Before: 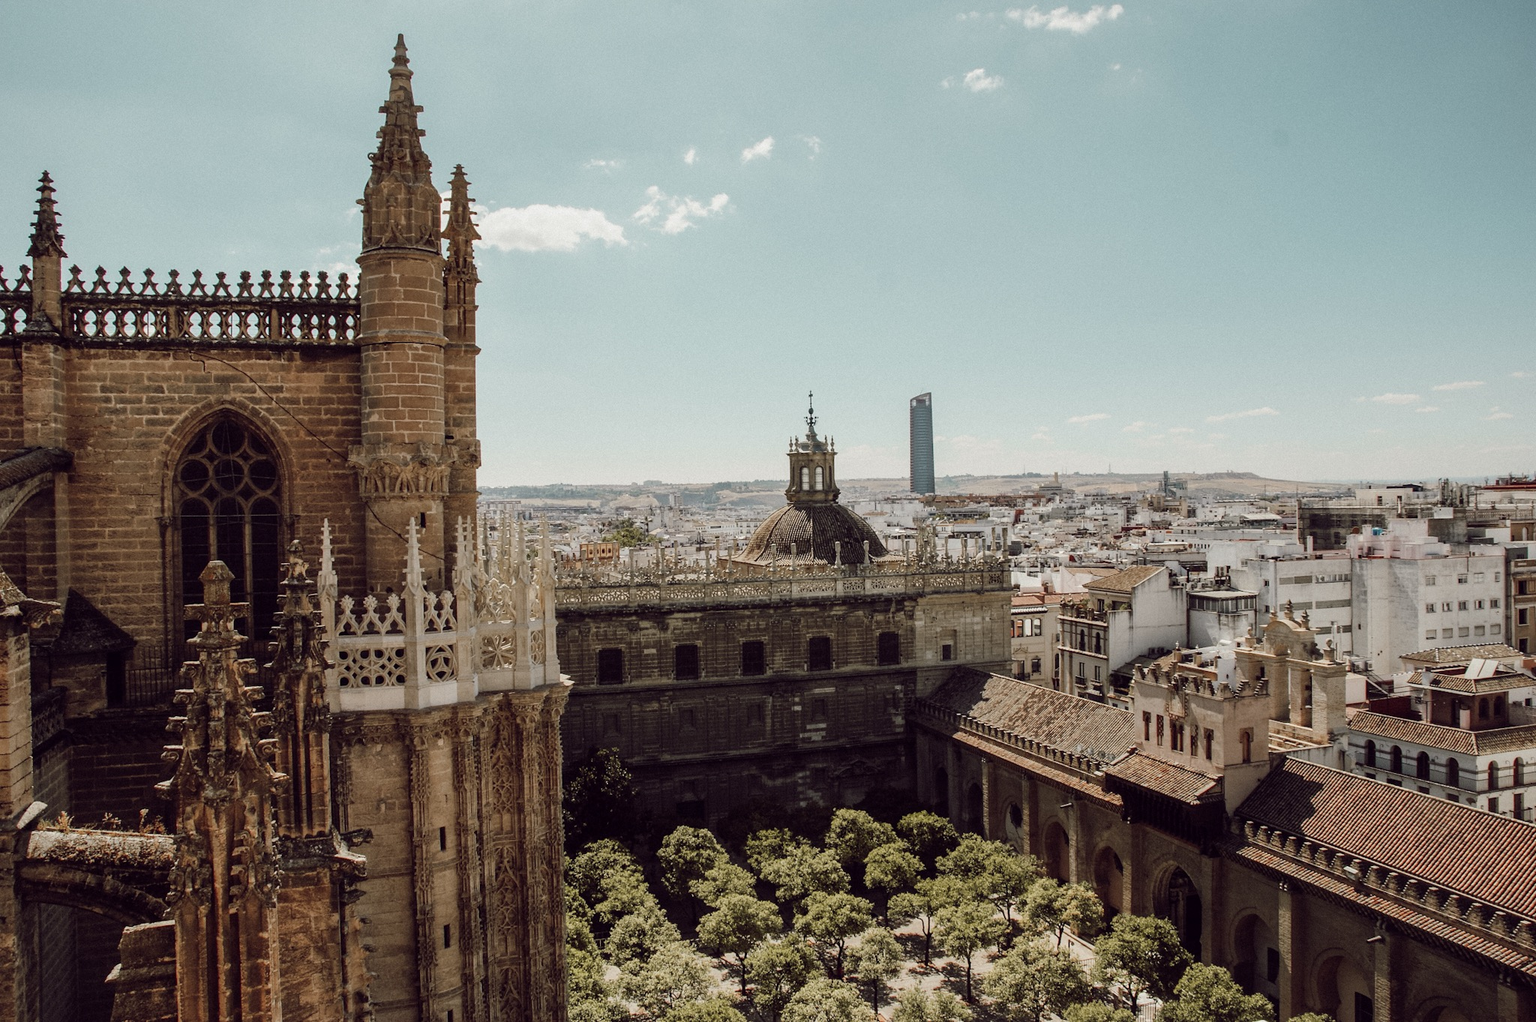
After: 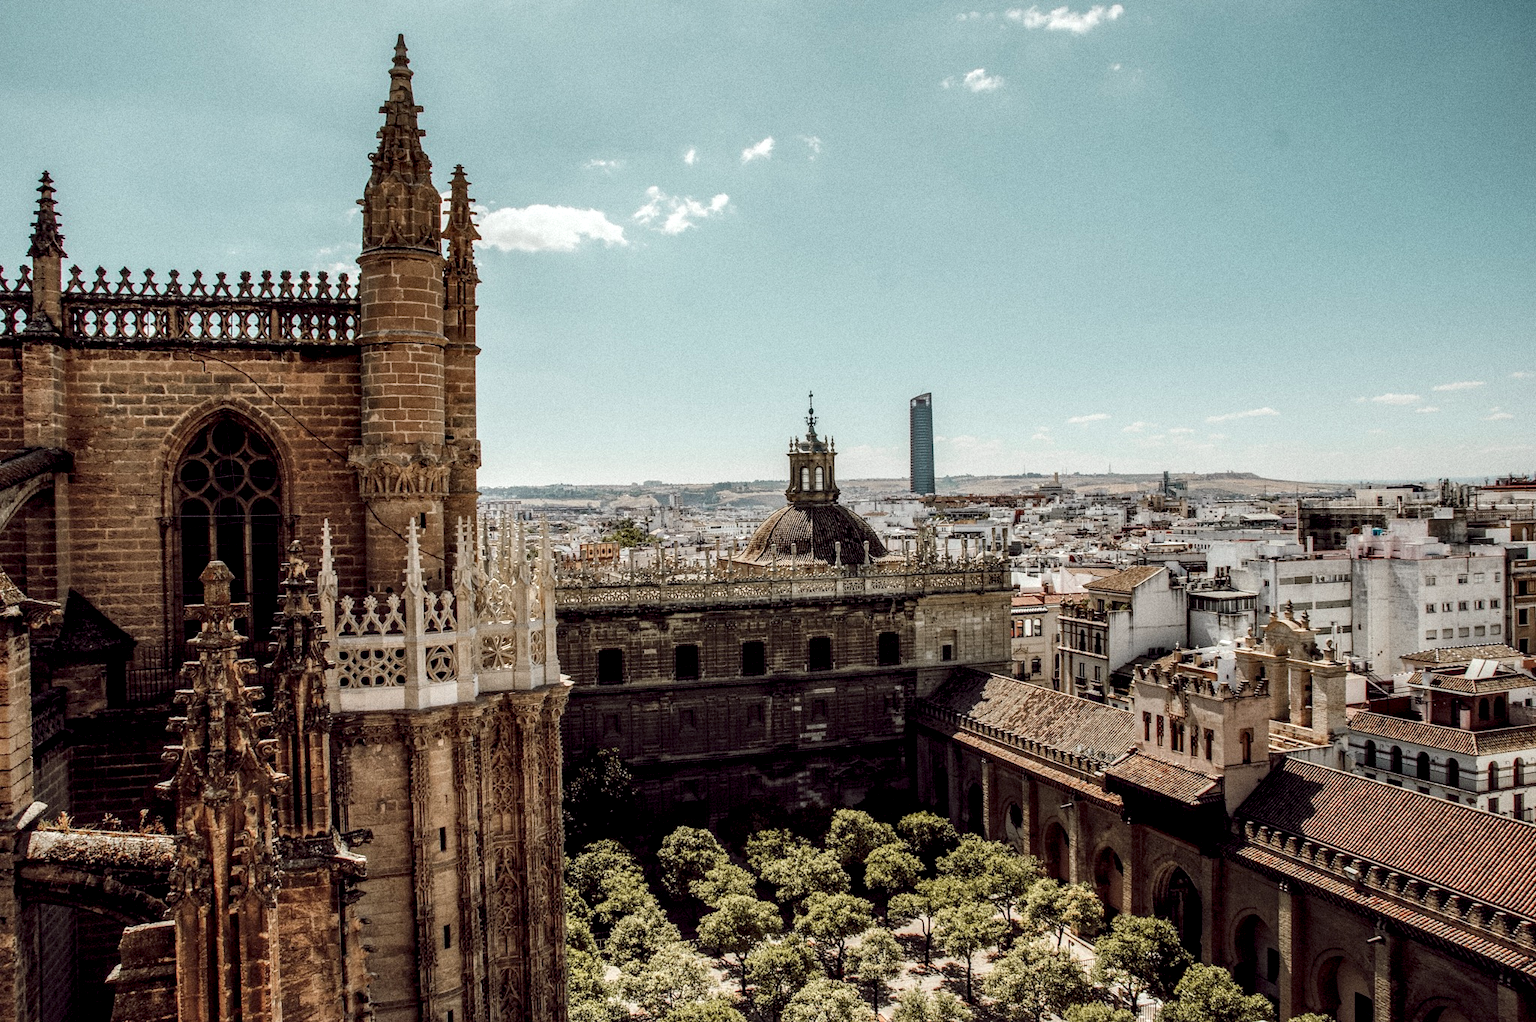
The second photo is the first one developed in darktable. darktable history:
local contrast: highlights 60%, shadows 60%, detail 160%
grain: on, module defaults
white balance: red 0.986, blue 1.01
